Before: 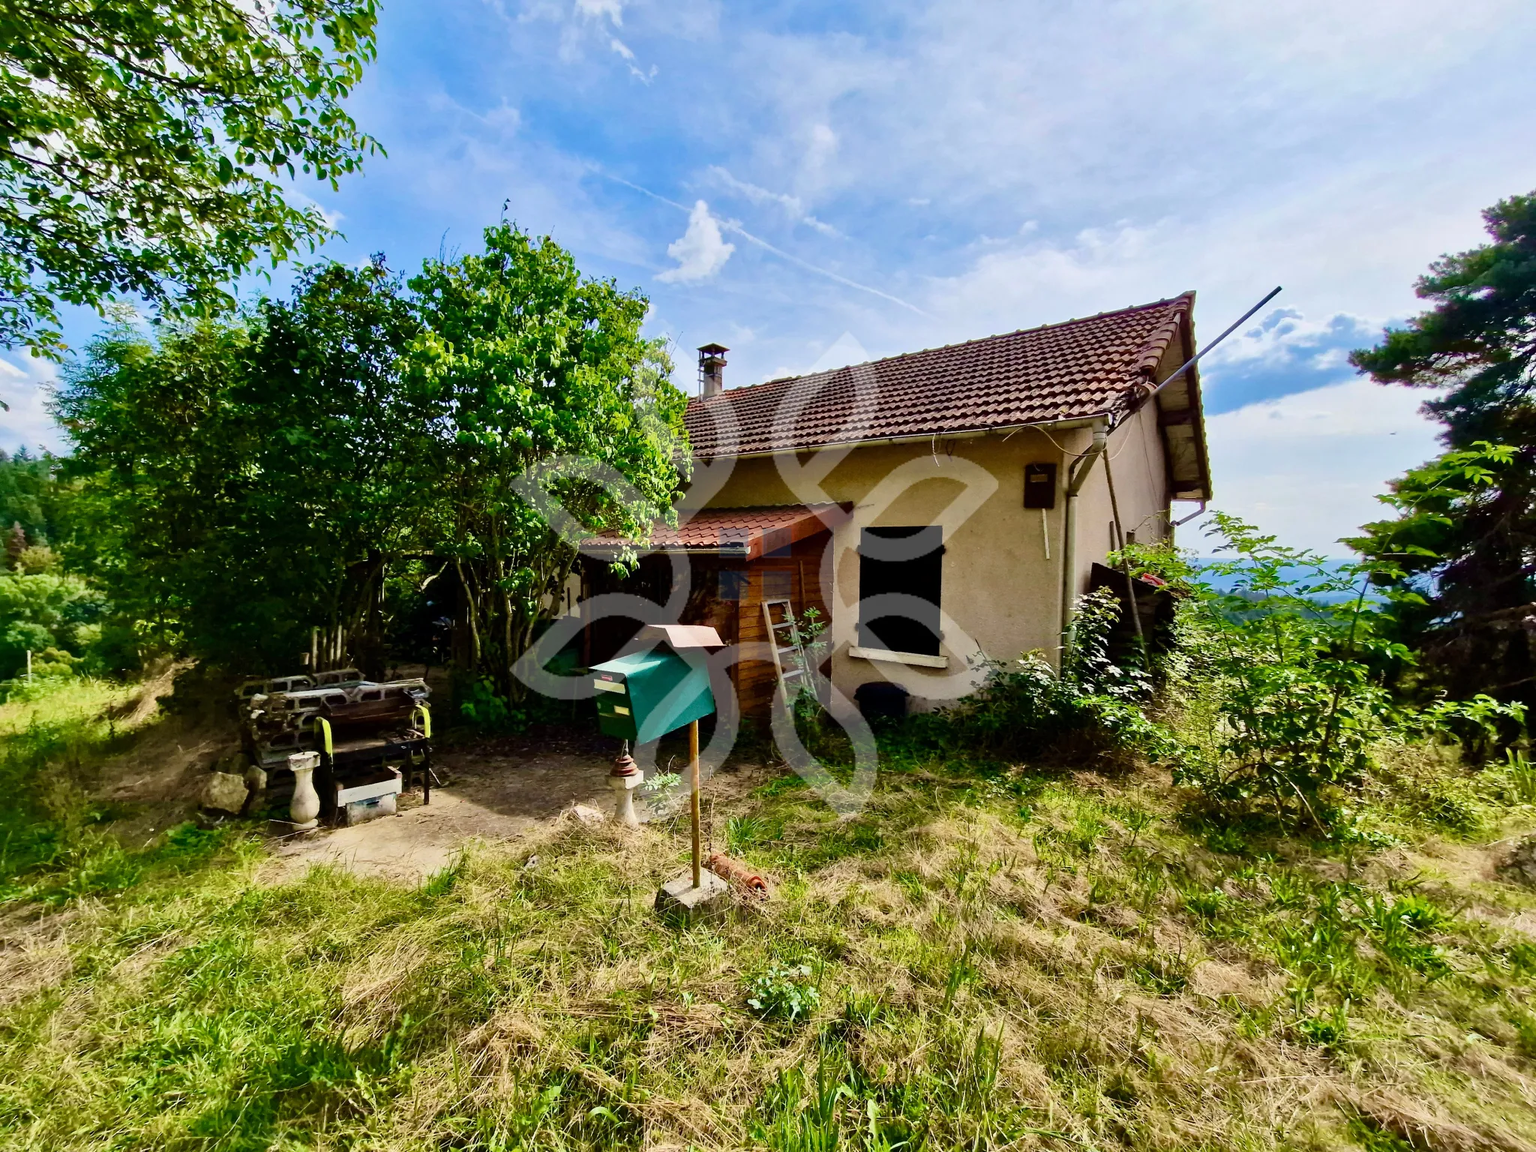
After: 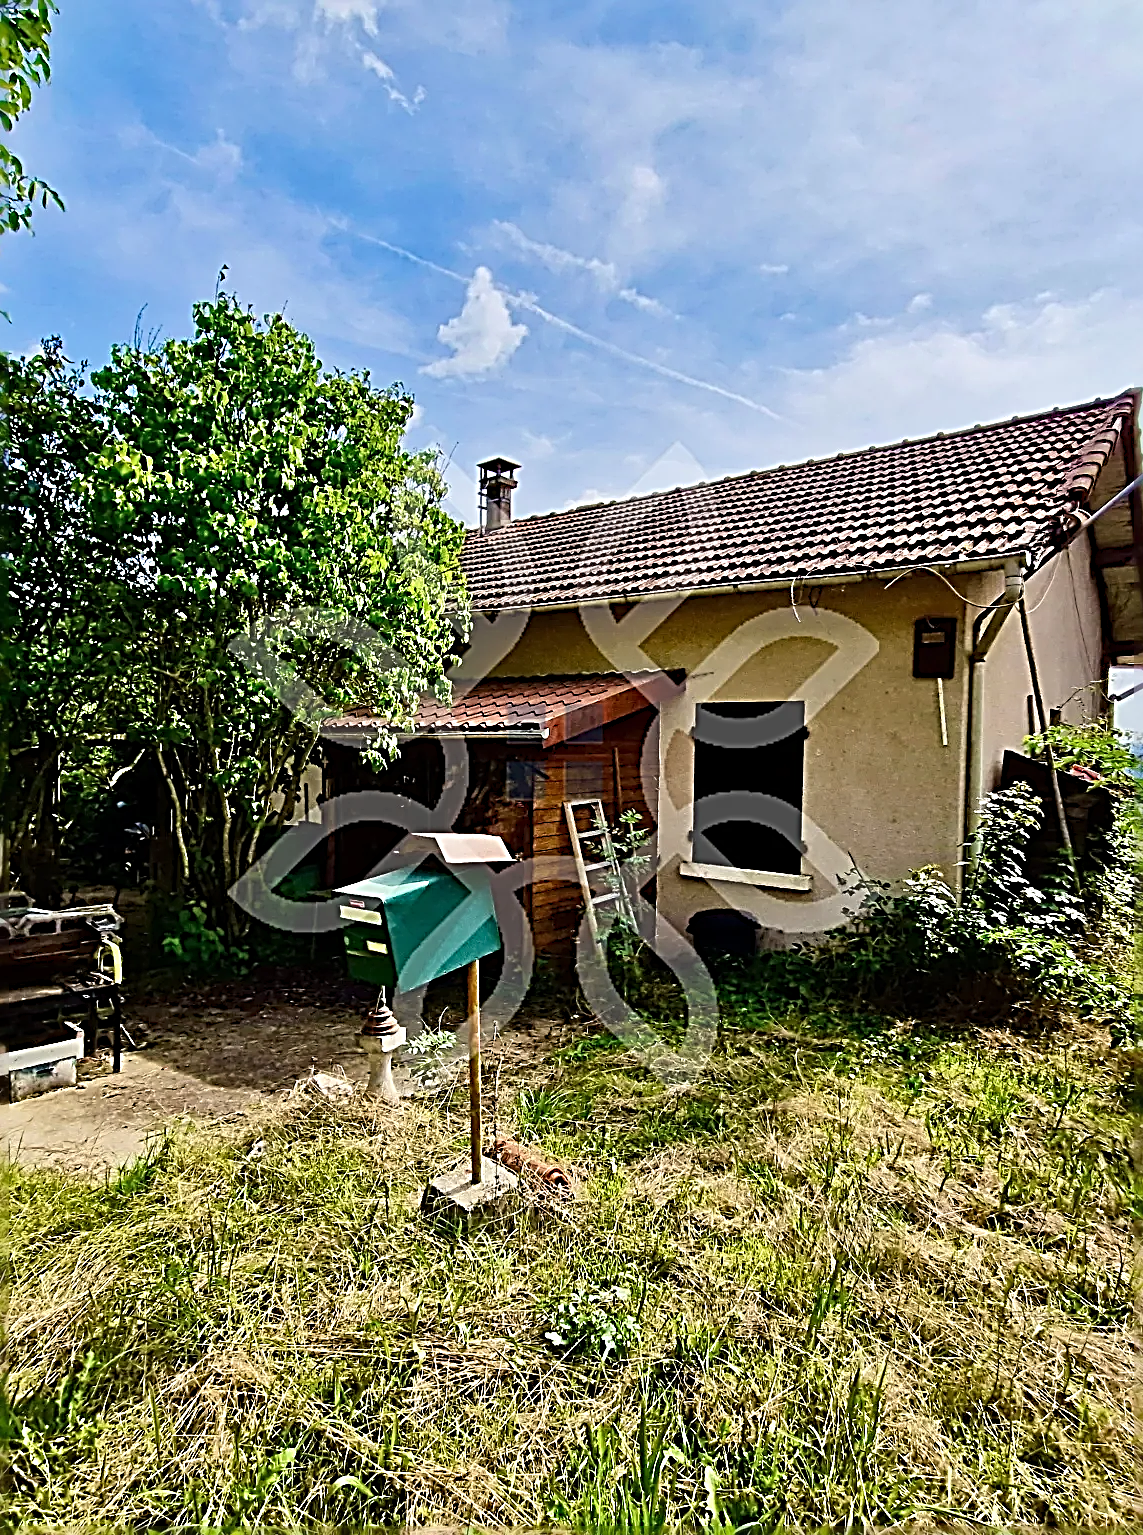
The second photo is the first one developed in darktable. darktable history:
crop: left 22.102%, right 22.049%, bottom 0.004%
sharpen: radius 3.203, amount 1.738
color zones: curves: ch0 [(0.068, 0.464) (0.25, 0.5) (0.48, 0.508) (0.75, 0.536) (0.886, 0.476) (0.967, 0.456)]; ch1 [(0.066, 0.456) (0.25, 0.5) (0.616, 0.508) (0.746, 0.56) (0.934, 0.444)], mix -137.42%
